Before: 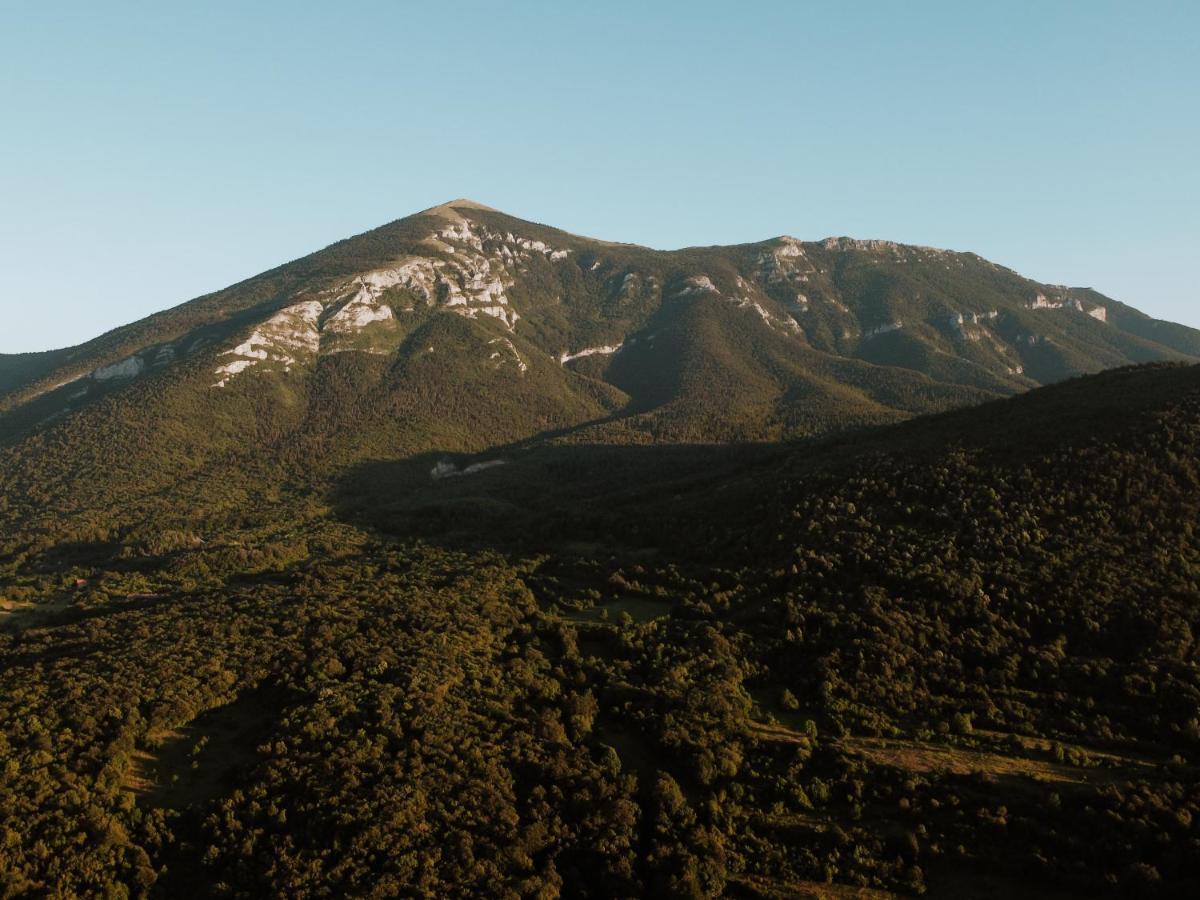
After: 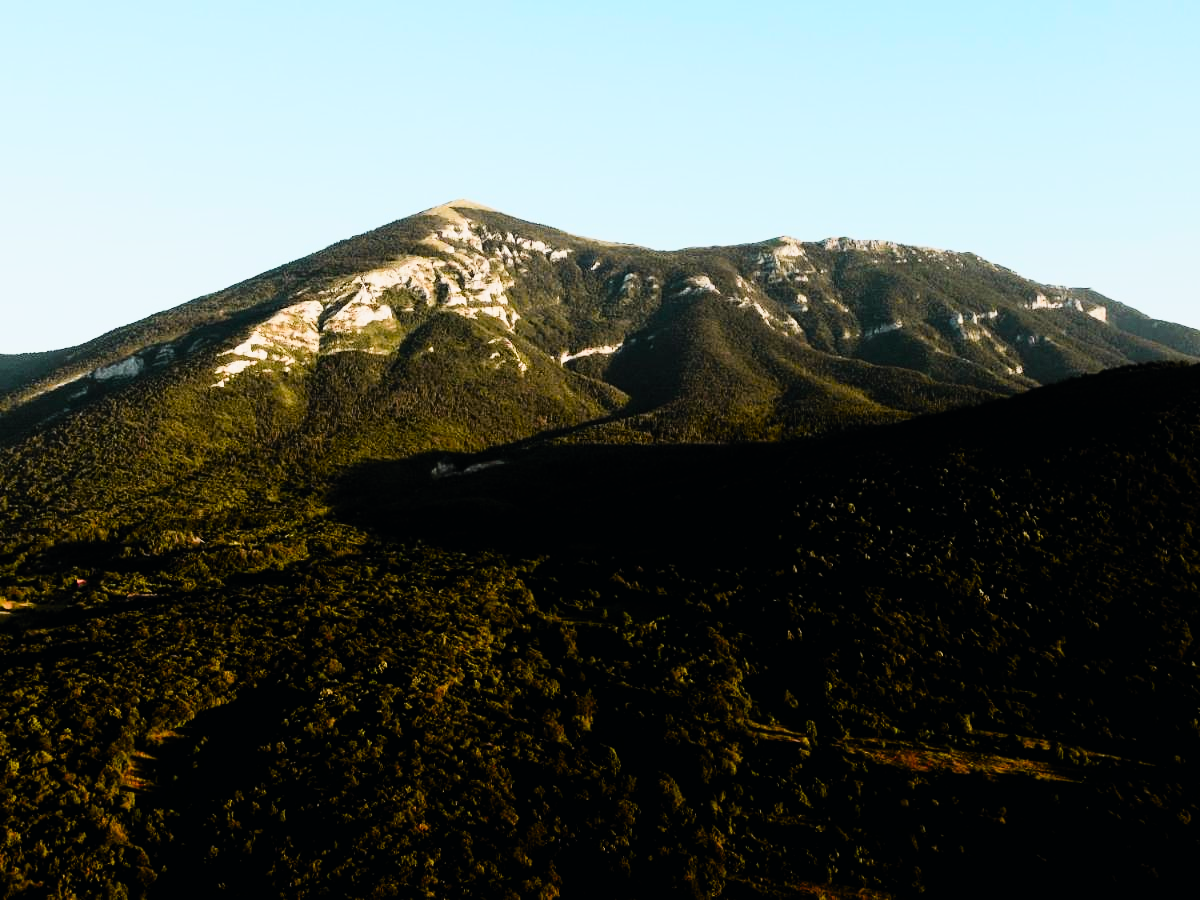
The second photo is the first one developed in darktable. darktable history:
tone curve: curves: ch0 [(0, 0) (0.187, 0.12) (0.384, 0.363) (0.577, 0.681) (0.735, 0.881) (0.864, 0.959) (1, 0.987)]; ch1 [(0, 0) (0.402, 0.36) (0.476, 0.466) (0.501, 0.501) (0.518, 0.514) (0.564, 0.614) (0.614, 0.664) (0.741, 0.829) (1, 1)]; ch2 [(0, 0) (0.429, 0.387) (0.483, 0.481) (0.503, 0.501) (0.522, 0.531) (0.564, 0.605) (0.615, 0.697) (0.702, 0.774) (1, 0.895)], color space Lab, independent channels, preserve colors none
color balance rgb: perceptual saturation grading › global saturation 20%, perceptual saturation grading › highlights -50.341%, perceptual saturation grading › shadows 30.709%
contrast brightness saturation: brightness 0.144
filmic rgb: black relative exposure -5.09 EV, white relative exposure 3.96 EV, threshold 6 EV, hardness 2.87, contrast 1.411, highlights saturation mix -20.01%, enable highlight reconstruction true
